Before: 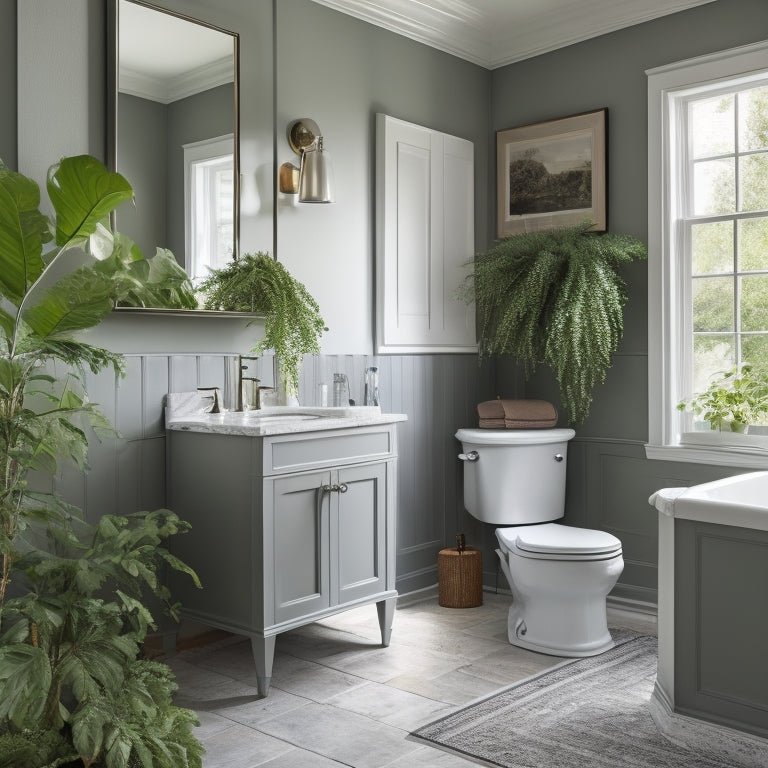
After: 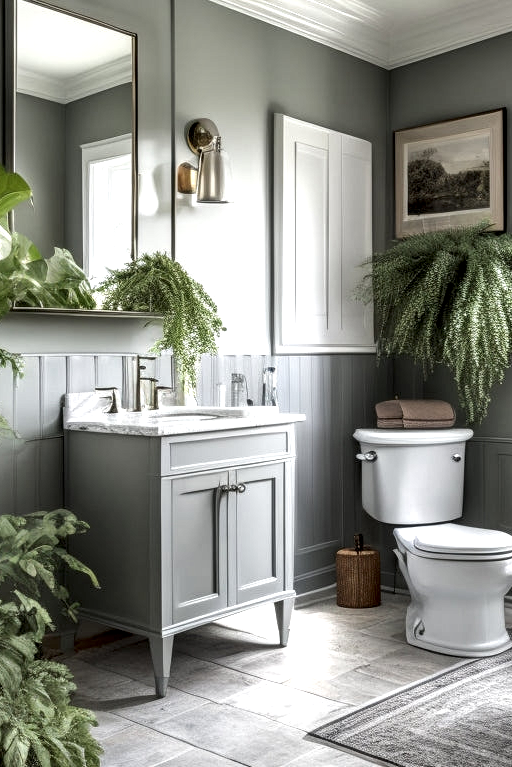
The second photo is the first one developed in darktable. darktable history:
color zones: curves: ch0 [(0, 0.5) (0.143, 0.5) (0.286, 0.5) (0.429, 0.495) (0.571, 0.437) (0.714, 0.44) (0.857, 0.496) (1, 0.5)]
shadows and highlights: radius 112.19, shadows 50.99, white point adjustment 9, highlights -4.86, soften with gaussian
crop and rotate: left 13.343%, right 19.977%
local contrast: highlights 65%, shadows 54%, detail 168%, midtone range 0.511
